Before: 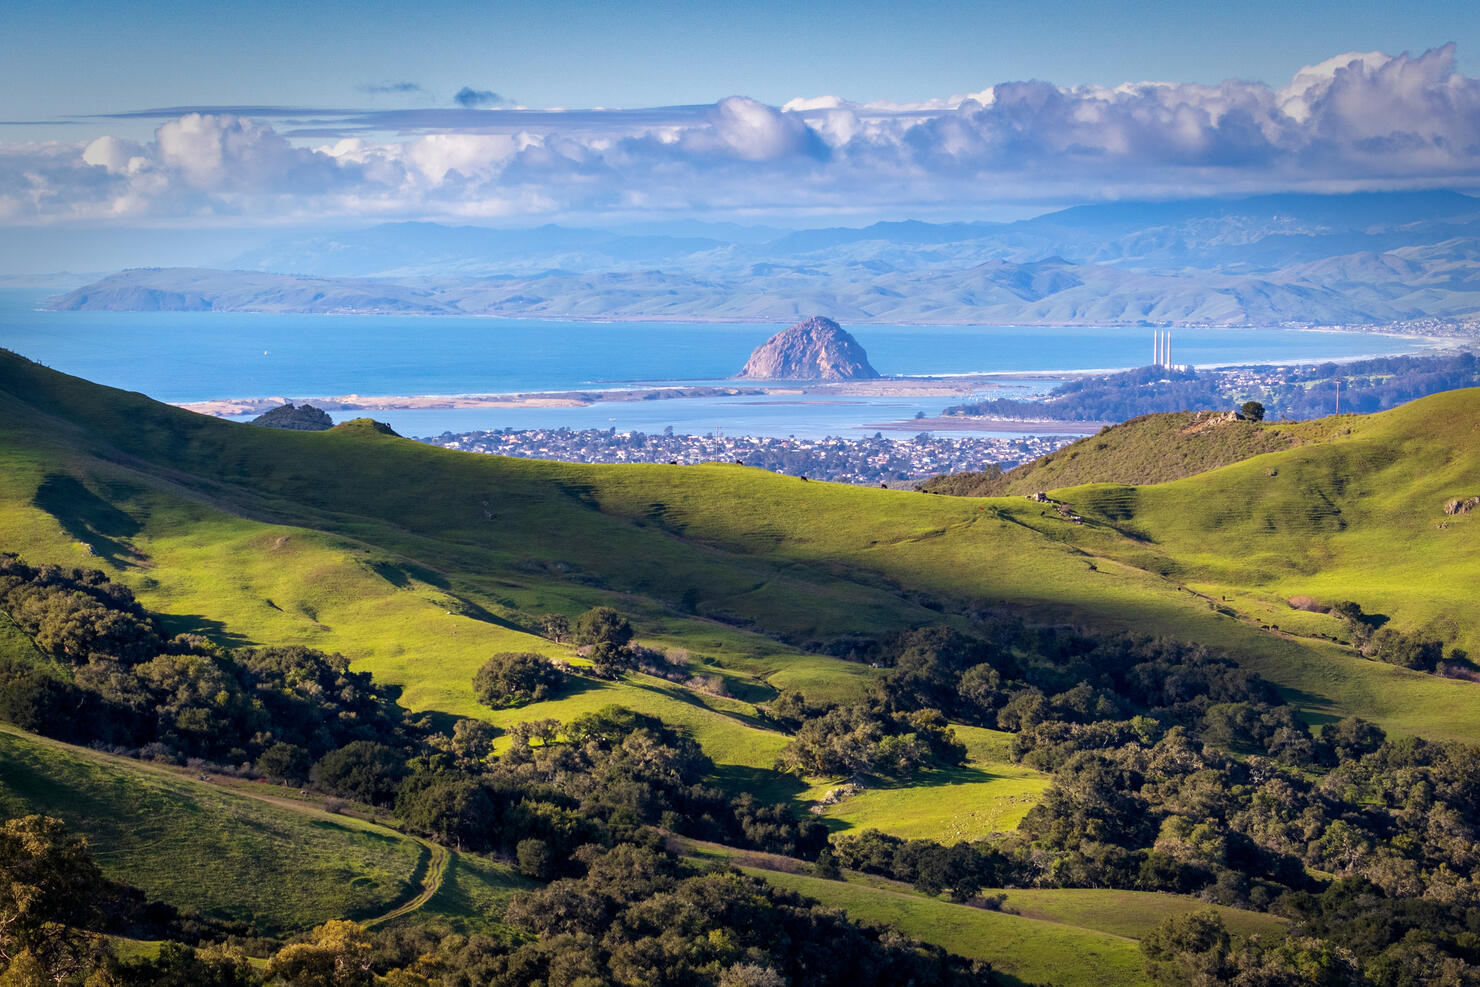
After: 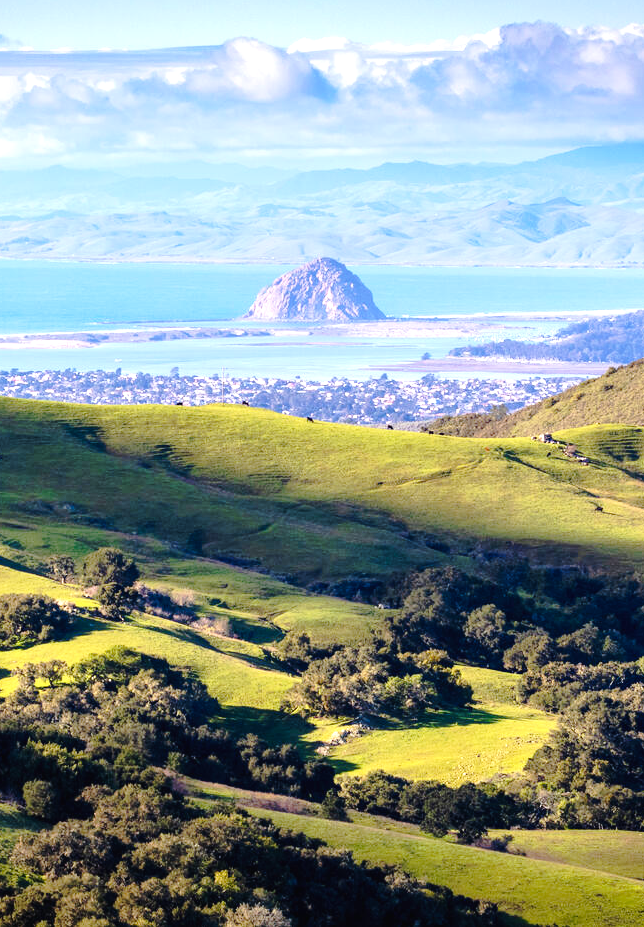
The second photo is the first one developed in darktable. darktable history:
crop: left 33.438%, top 6.02%, right 23.016%
tone curve: curves: ch0 [(0.003, 0.015) (0.104, 0.07) (0.239, 0.201) (0.327, 0.317) (0.401, 0.443) (0.495, 0.55) (0.65, 0.68) (0.832, 0.858) (1, 0.977)]; ch1 [(0, 0) (0.161, 0.092) (0.35, 0.33) (0.379, 0.401) (0.447, 0.476) (0.495, 0.499) (0.515, 0.518) (0.55, 0.557) (0.621, 0.615) (0.718, 0.734) (1, 1)]; ch2 [(0, 0) (0.359, 0.372) (0.437, 0.437) (0.502, 0.501) (0.534, 0.537) (0.599, 0.586) (1, 1)], preserve colors none
exposure: exposure 0.926 EV, compensate exposure bias true, compensate highlight preservation false
